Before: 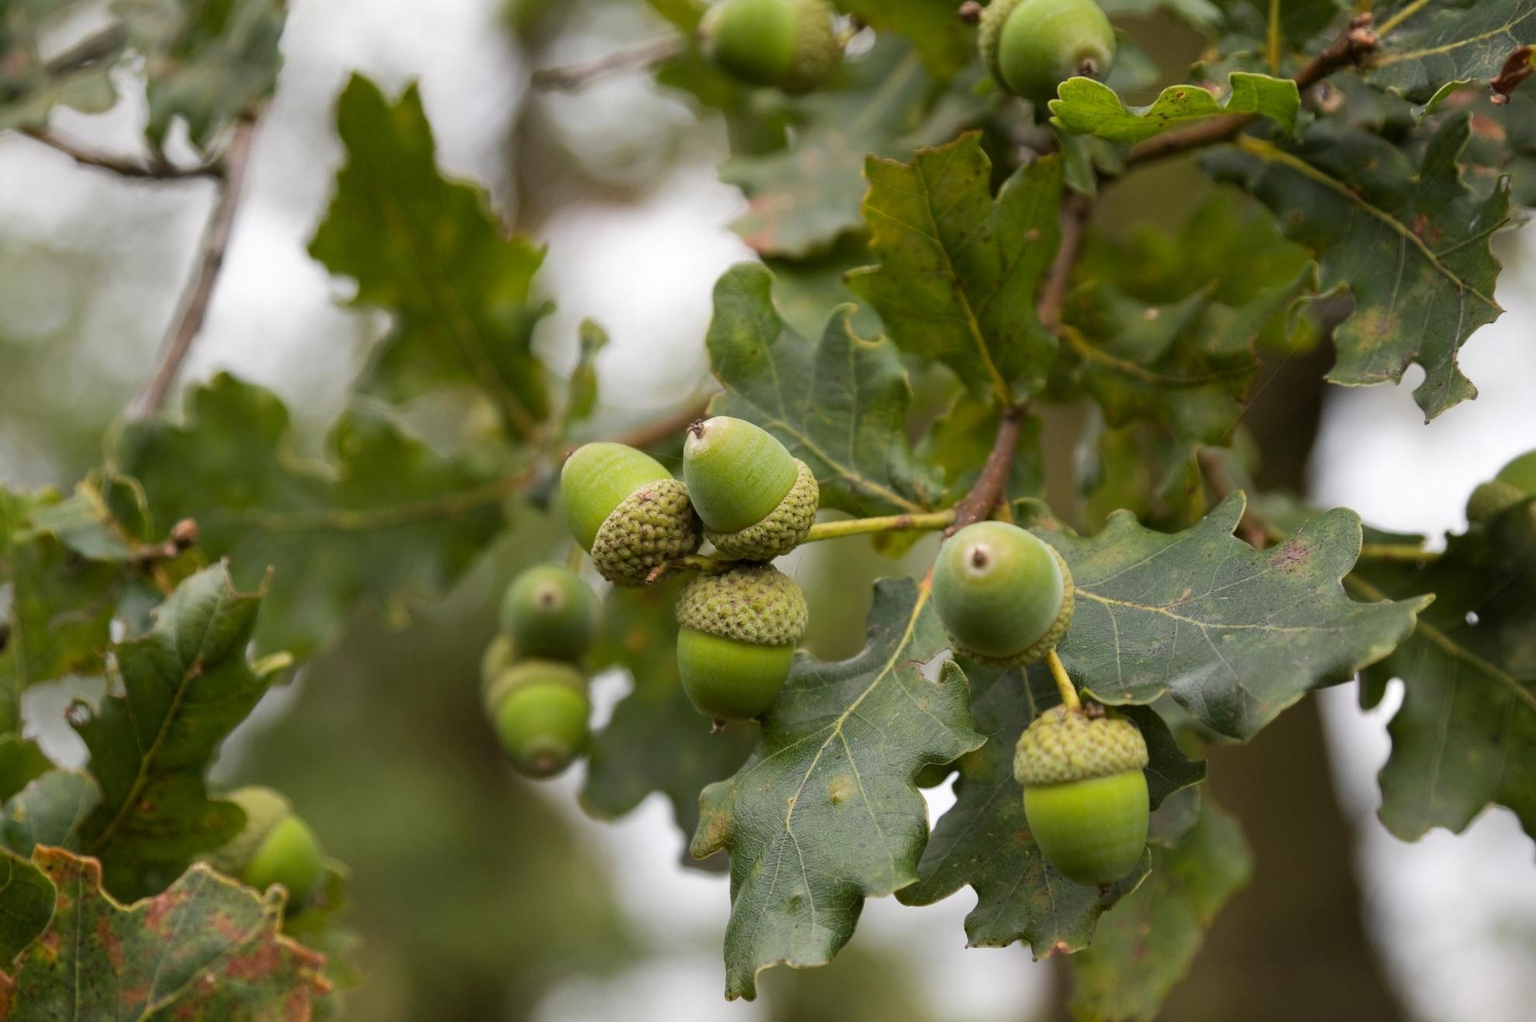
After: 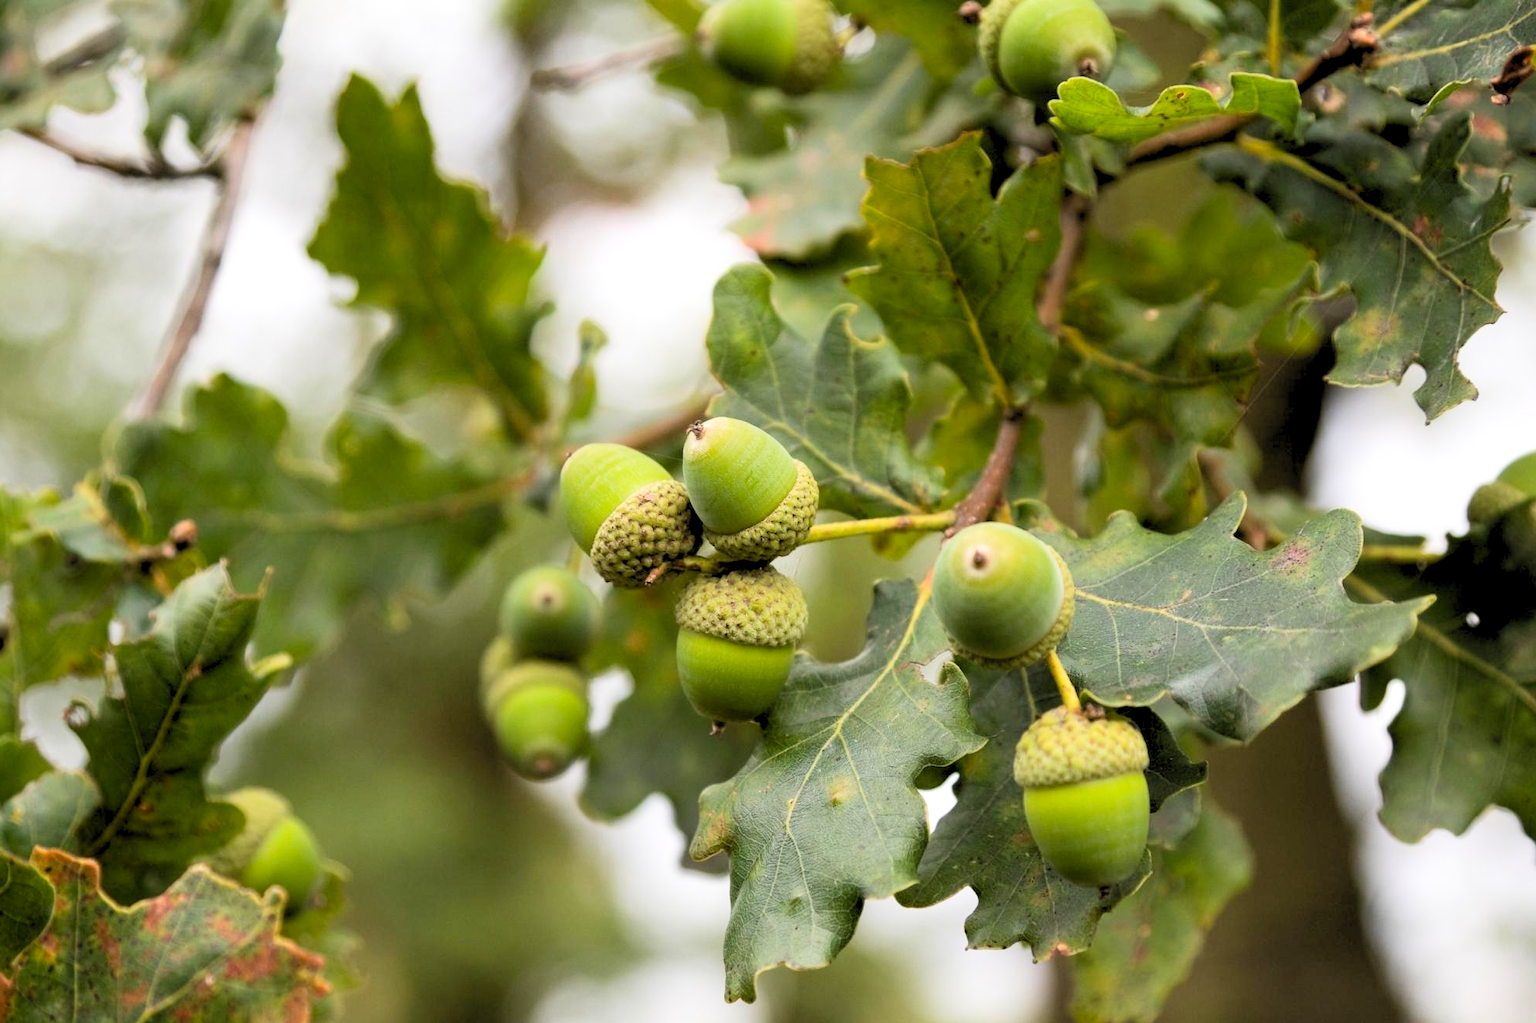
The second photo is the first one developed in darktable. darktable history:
contrast brightness saturation: contrast 0.2, brightness 0.16, saturation 0.22
crop and rotate: left 0.126%
rgb levels: levels [[0.013, 0.434, 0.89], [0, 0.5, 1], [0, 0.5, 1]]
